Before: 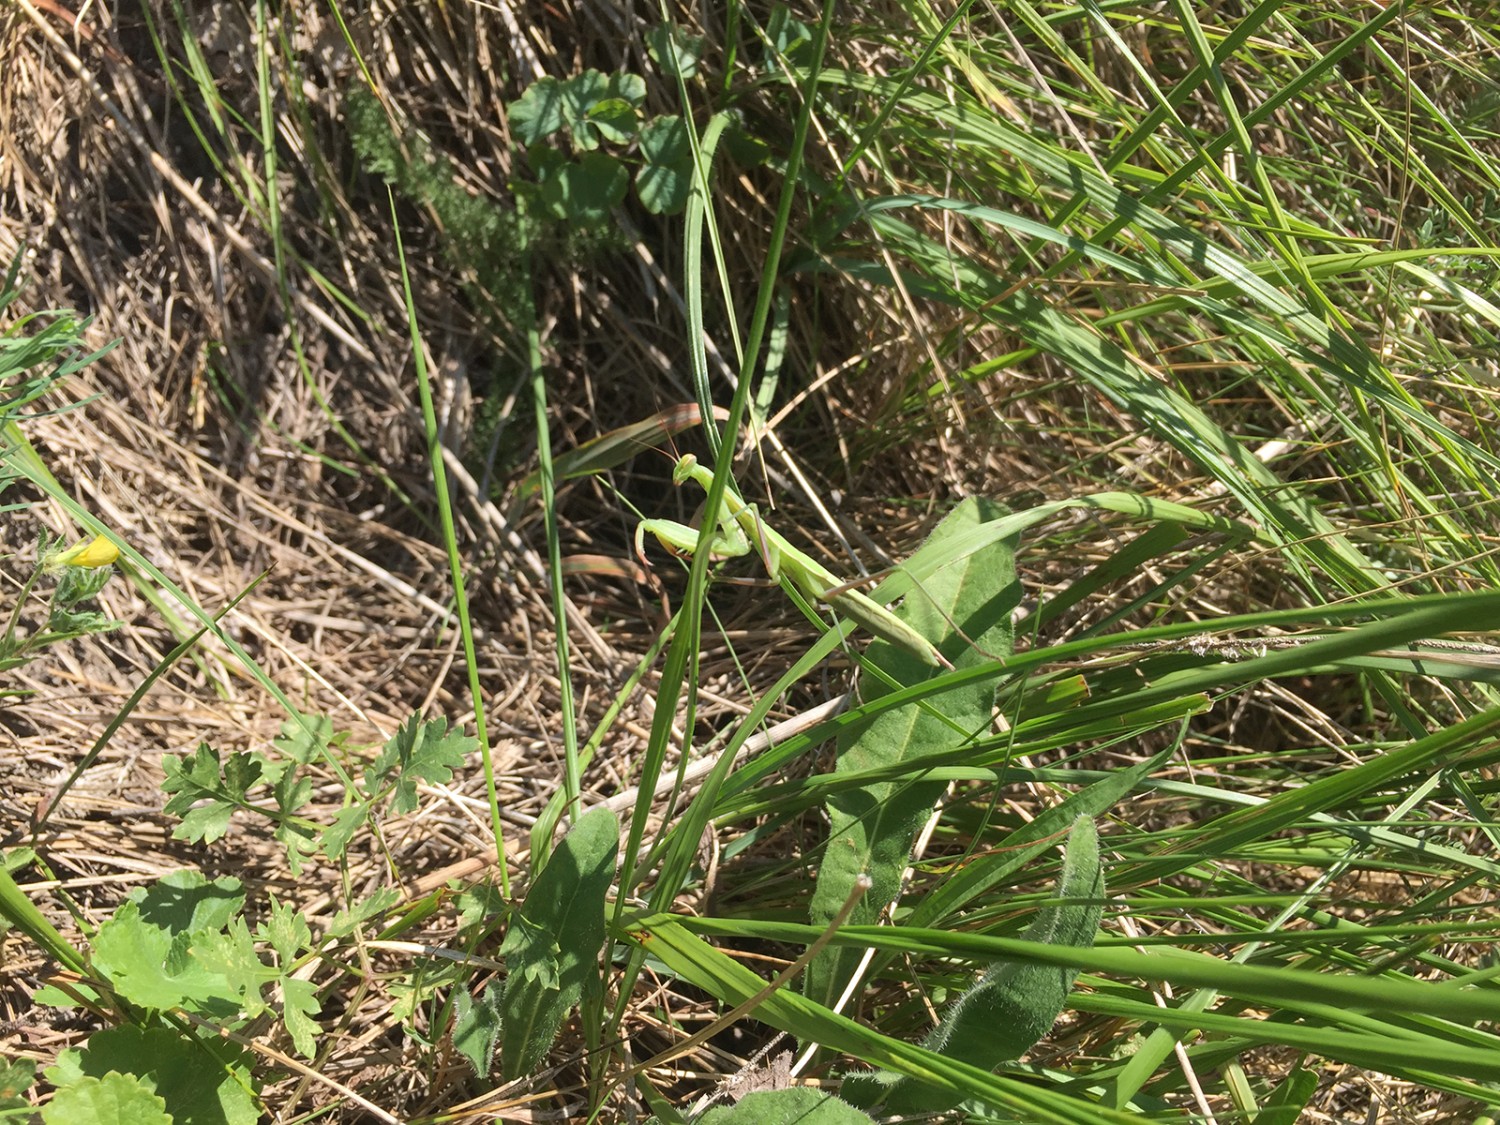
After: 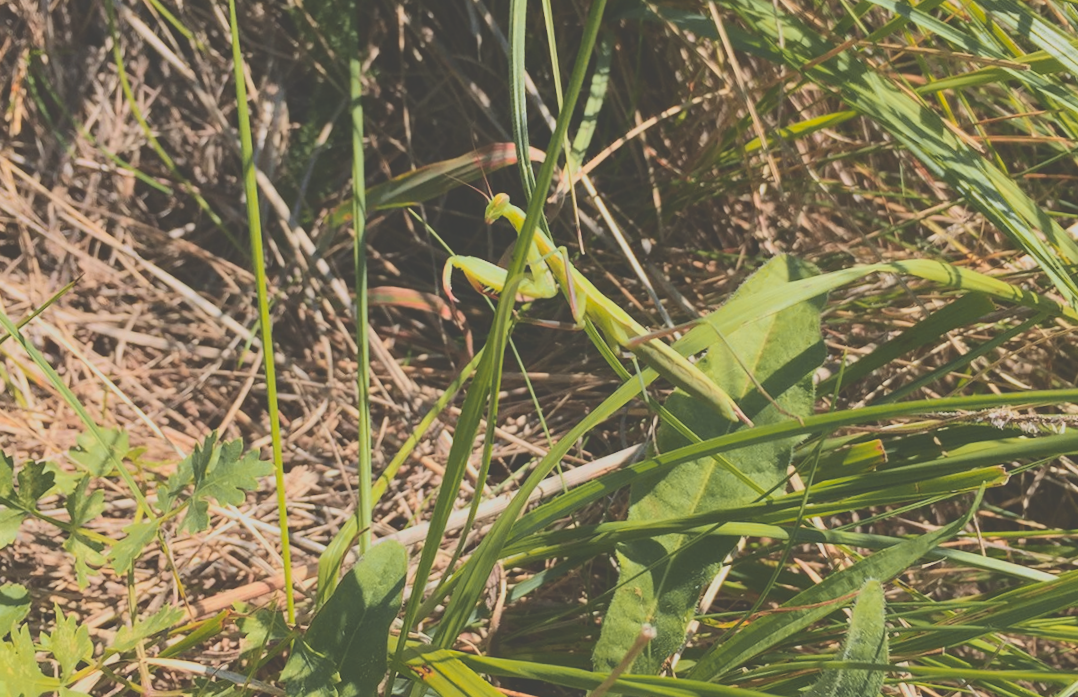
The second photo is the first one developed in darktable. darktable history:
crop and rotate: angle -3.81°, left 9.789%, top 20.584%, right 12.064%, bottom 12.076%
color zones: curves: ch1 [(0.309, 0.524) (0.41, 0.329) (0.508, 0.509)]; ch2 [(0.25, 0.457) (0.75, 0.5)], mix 38.95%
exposure: black level correction -0.036, exposure -0.495 EV, compensate highlight preservation false
tone curve: curves: ch0 [(0, 0) (0.003, 0.232) (0.011, 0.232) (0.025, 0.232) (0.044, 0.233) (0.069, 0.234) (0.1, 0.237) (0.136, 0.247) (0.177, 0.258) (0.224, 0.283) (0.277, 0.332) (0.335, 0.401) (0.399, 0.483) (0.468, 0.56) (0.543, 0.637) (0.623, 0.706) (0.709, 0.764) (0.801, 0.816) (0.898, 0.859) (1, 1)], color space Lab, independent channels, preserve colors none
color correction: highlights b* -0.033, saturation 1.3
